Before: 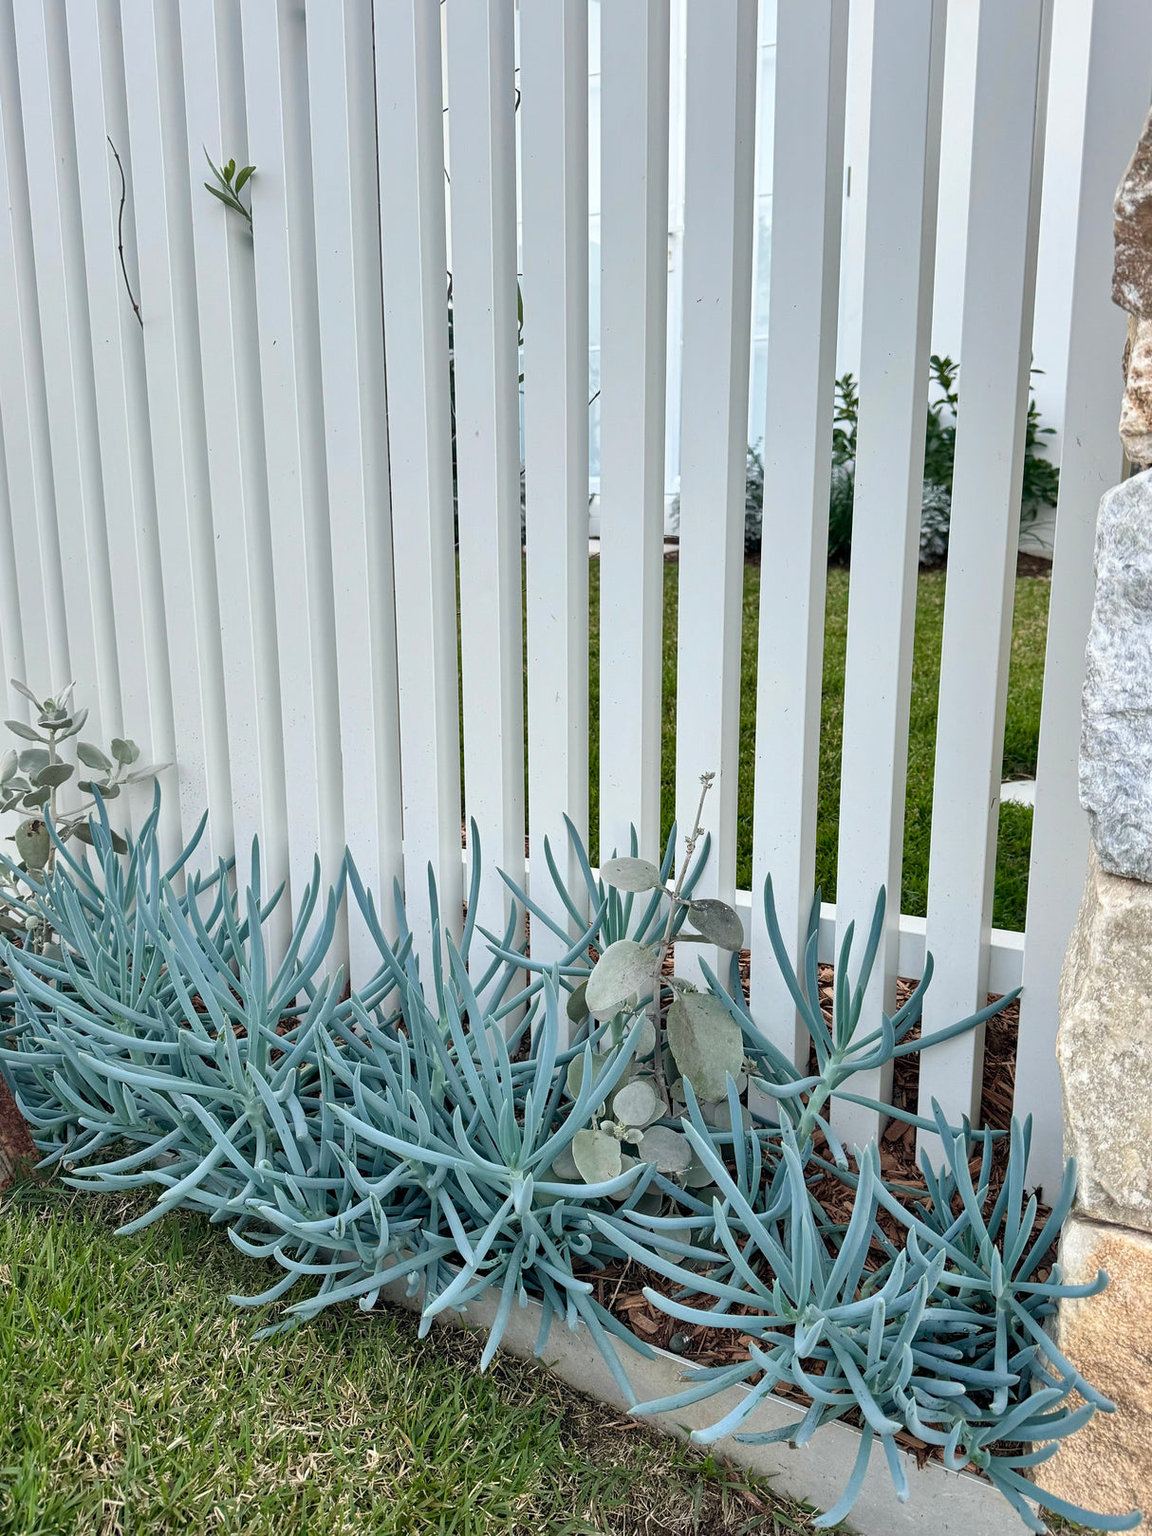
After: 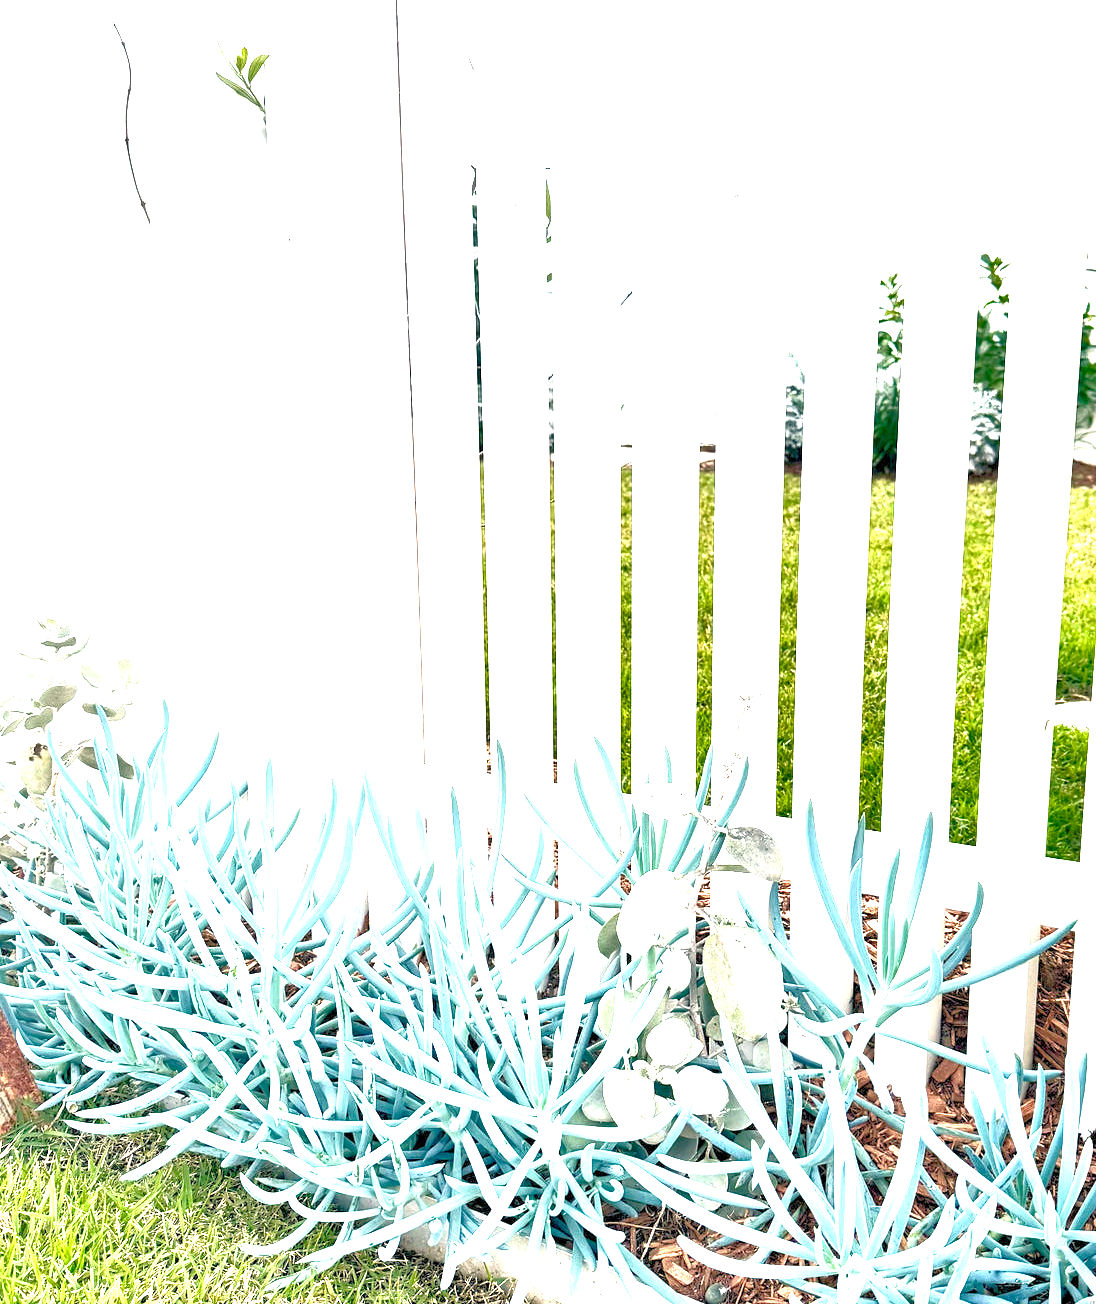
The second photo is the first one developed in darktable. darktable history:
exposure: black level correction 0, exposure 2 EV, compensate highlight preservation false
color balance rgb: shadows lift › chroma 2%, shadows lift › hue 185.64°, power › luminance 1.48%, highlights gain › chroma 3%, highlights gain › hue 54.51°, global offset › luminance -0.4%, perceptual saturation grading › highlights -18.47%, perceptual saturation grading › mid-tones 6.62%, perceptual saturation grading › shadows 28.22%, perceptual brilliance grading › highlights 15.68%, perceptual brilliance grading › shadows -14.29%, global vibrance 25.96%, contrast 6.45%
crop: top 7.49%, right 9.717%, bottom 11.943%
tone equalizer: -7 EV 0.15 EV, -6 EV 0.6 EV, -5 EV 1.15 EV, -4 EV 1.33 EV, -3 EV 1.15 EV, -2 EV 0.6 EV, -1 EV 0.15 EV, mask exposure compensation -0.5 EV
